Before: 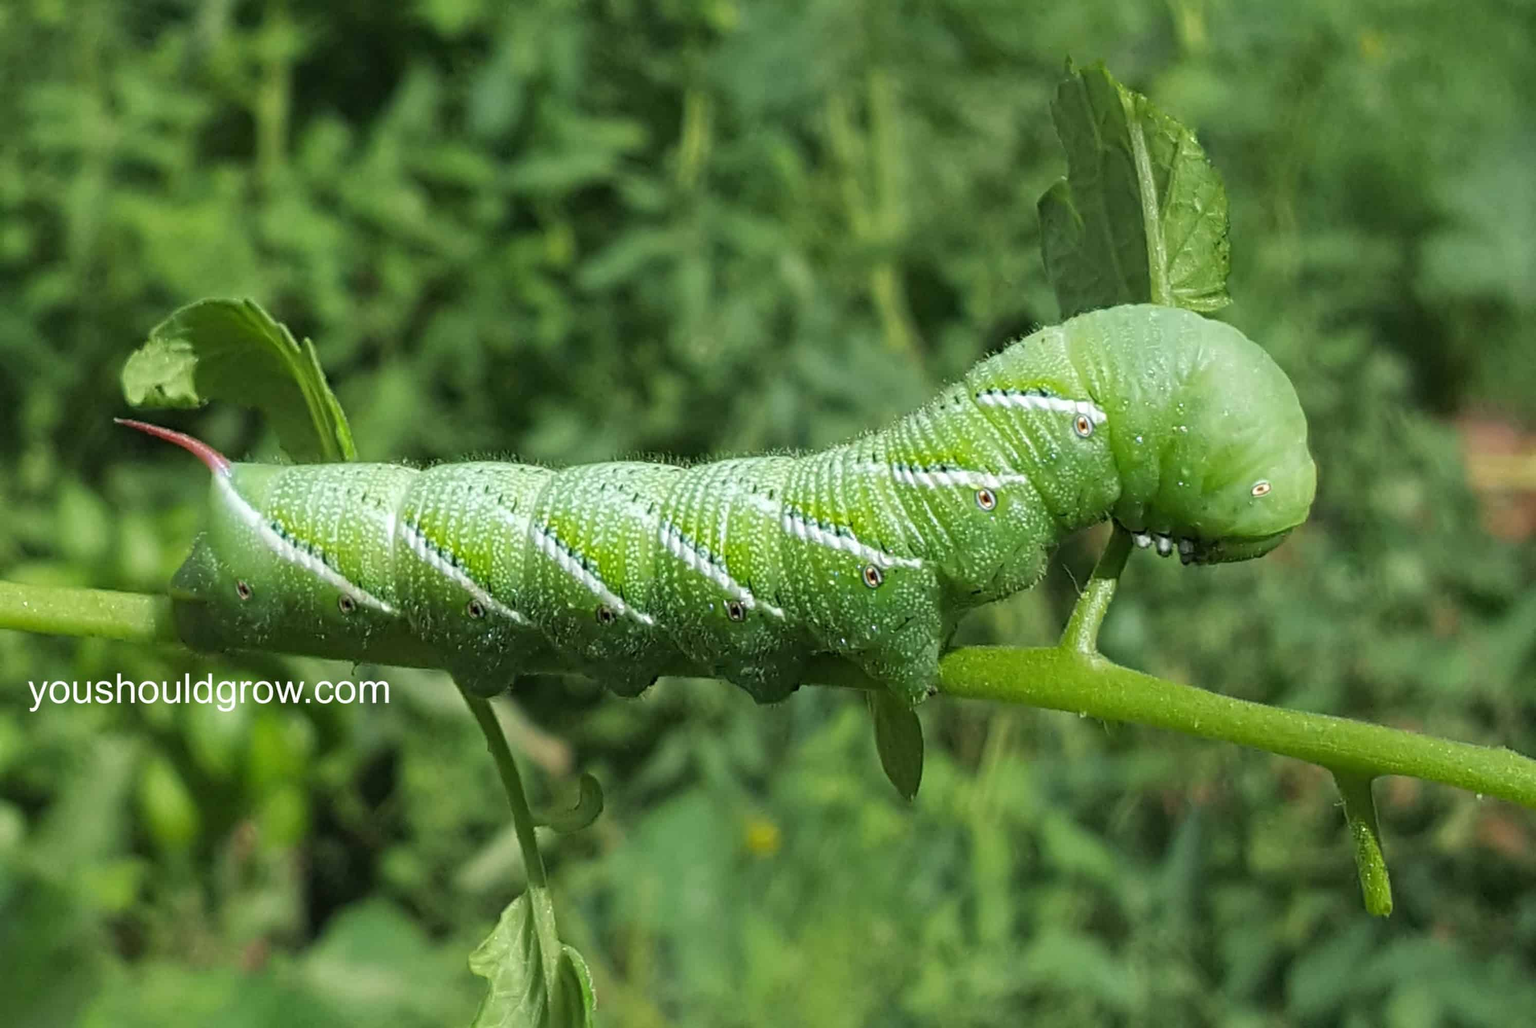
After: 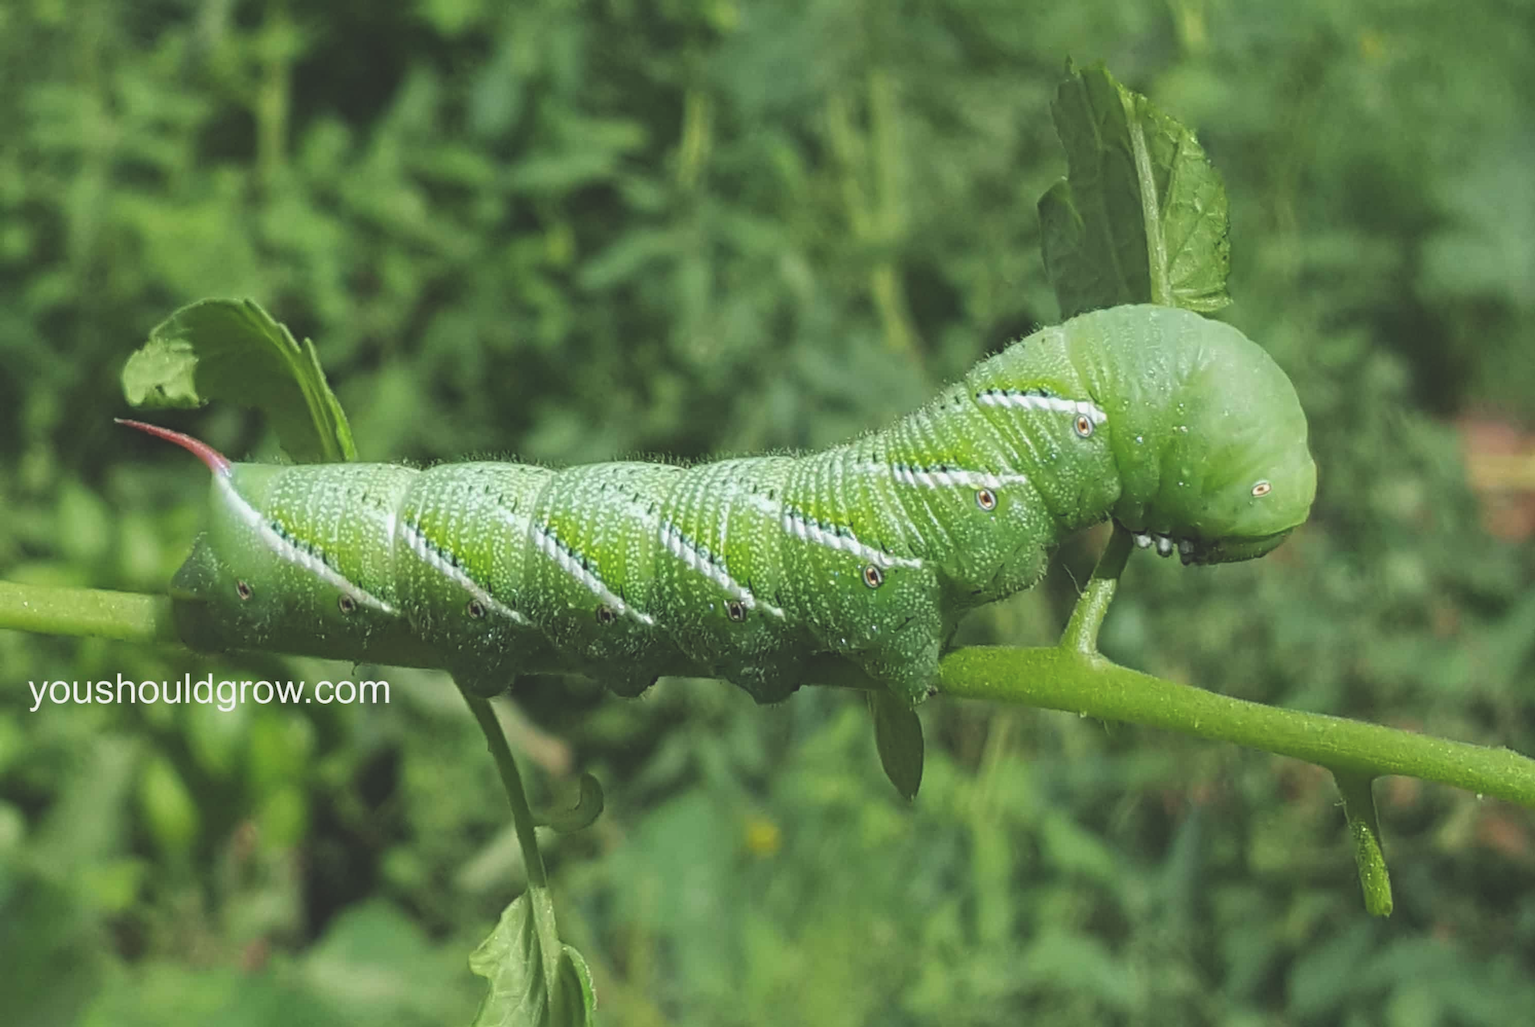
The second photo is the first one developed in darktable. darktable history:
tone equalizer: -8 EV -1.84 EV, -7 EV -1.16 EV, -6 EV -1.62 EV, smoothing diameter 25%, edges refinement/feathering 10, preserve details guided filter
exposure: black level correction -0.025, exposure -0.117 EV, compensate highlight preservation false
